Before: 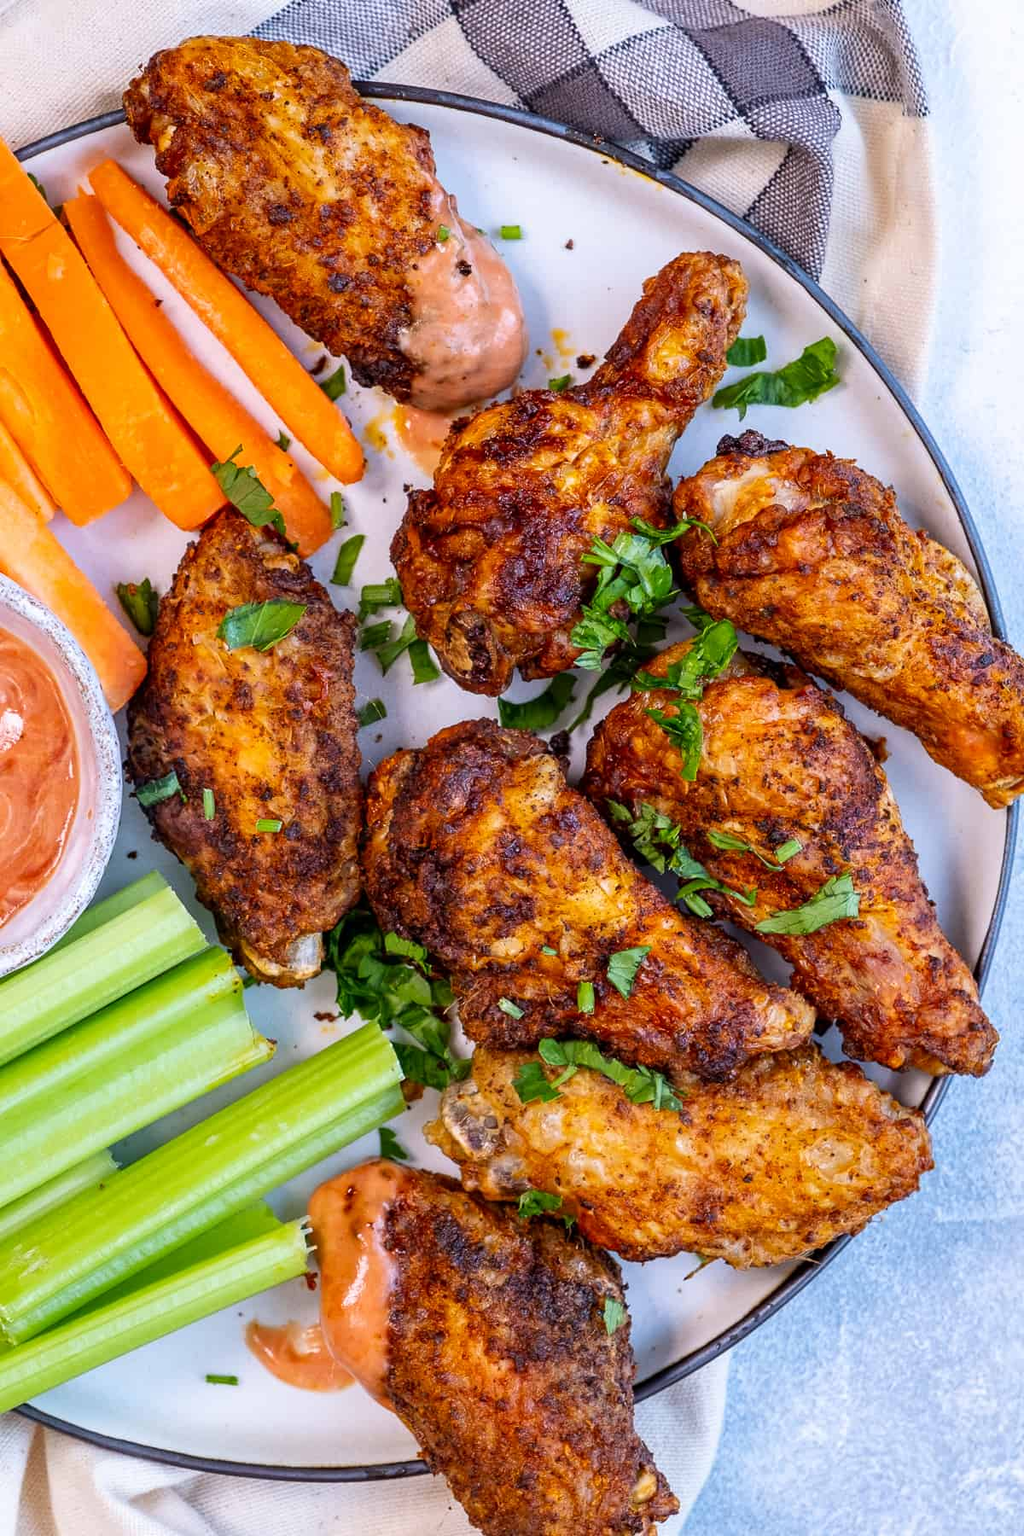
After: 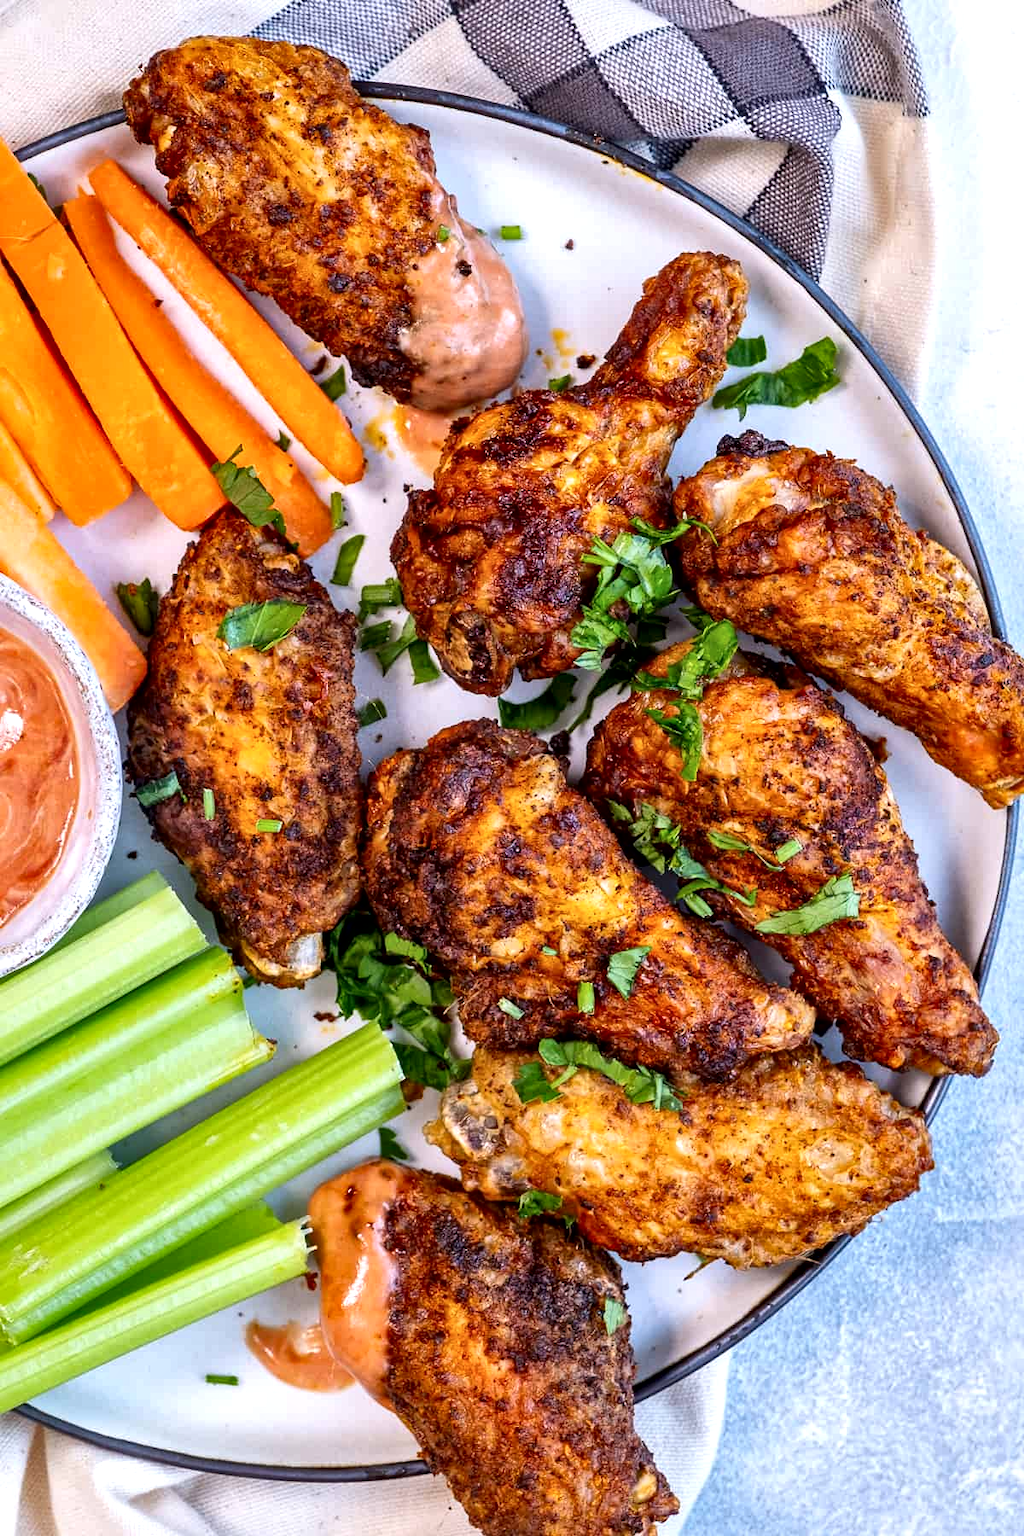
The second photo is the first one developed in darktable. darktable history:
local contrast: mode bilateral grid, contrast 50, coarseness 50, detail 150%, midtone range 0.2
exposure: exposure 0.15 EV, compensate highlight preservation false
